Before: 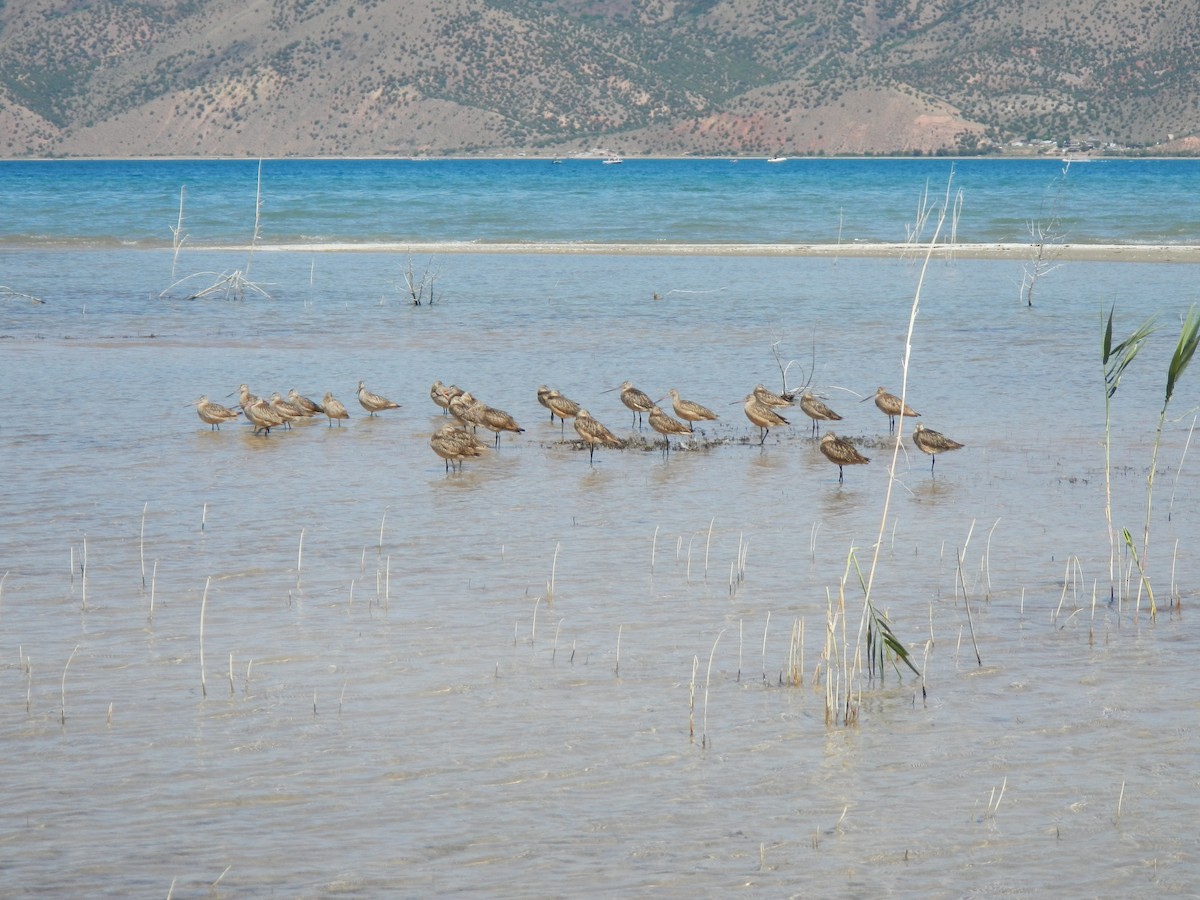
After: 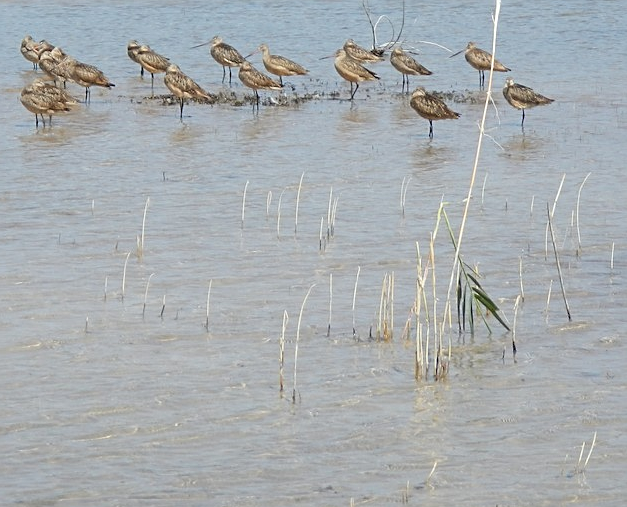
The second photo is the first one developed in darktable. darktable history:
crop: left 34.178%, top 38.36%, right 13.572%, bottom 5.206%
sharpen: on, module defaults
